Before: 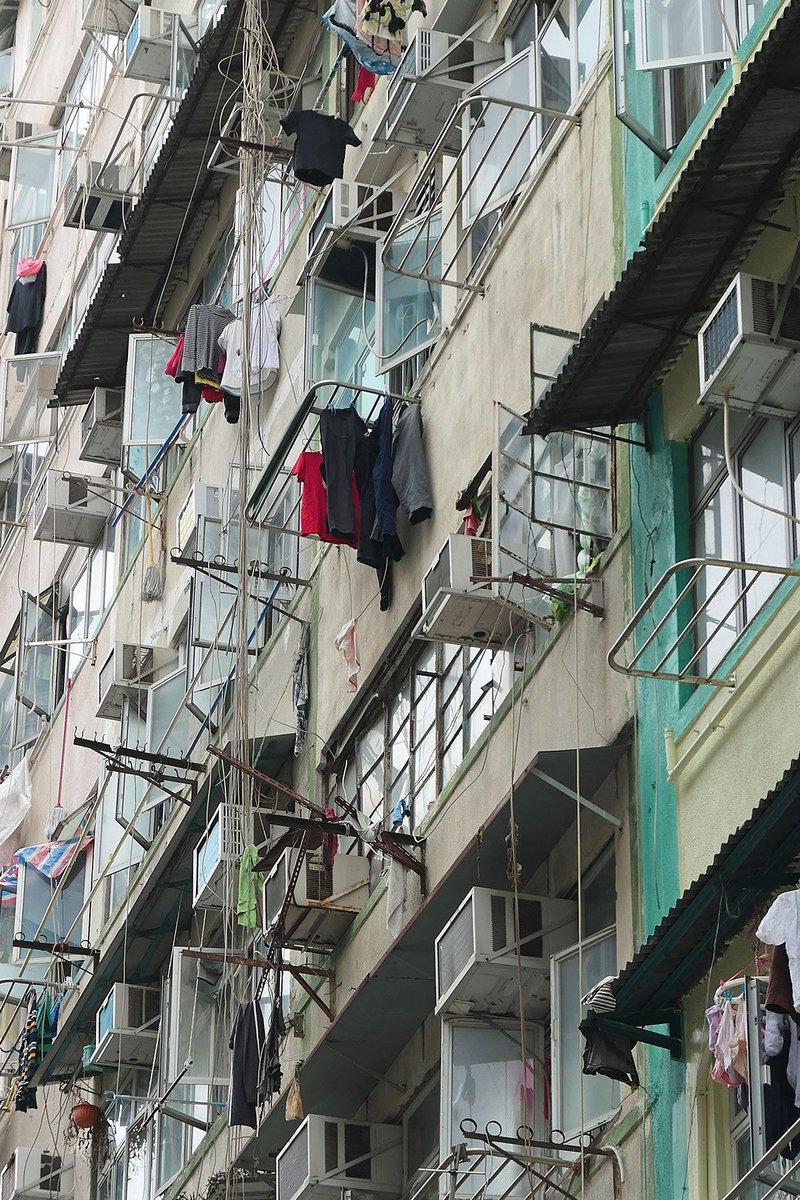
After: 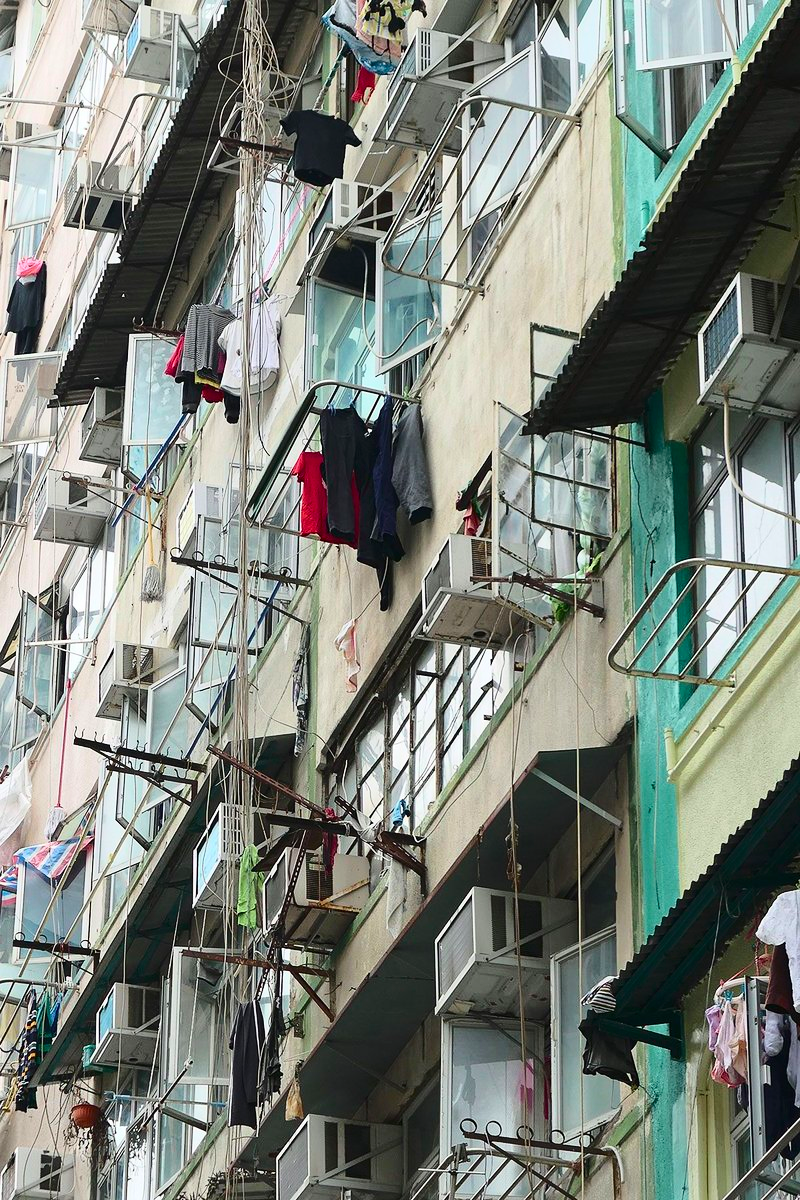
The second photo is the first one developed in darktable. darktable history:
tone curve: curves: ch0 [(0, 0) (0.234, 0.191) (0.48, 0.534) (0.608, 0.667) (0.725, 0.809) (0.864, 0.922) (1, 1)]; ch1 [(0, 0) (0.453, 0.43) (0.5, 0.5) (0.615, 0.649) (1, 1)]; ch2 [(0, 0) (0.5, 0.5) (0.586, 0.617) (1, 1)], color space Lab, independent channels, preserve colors none
